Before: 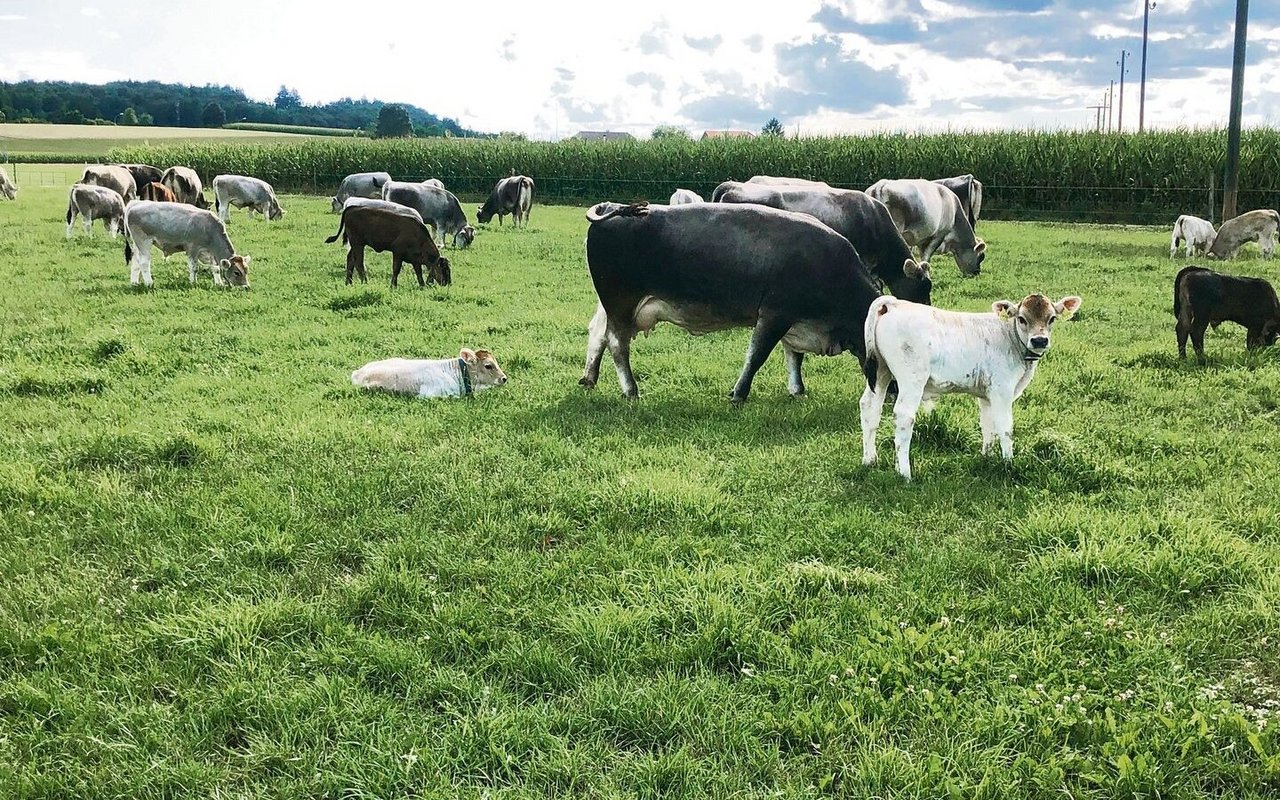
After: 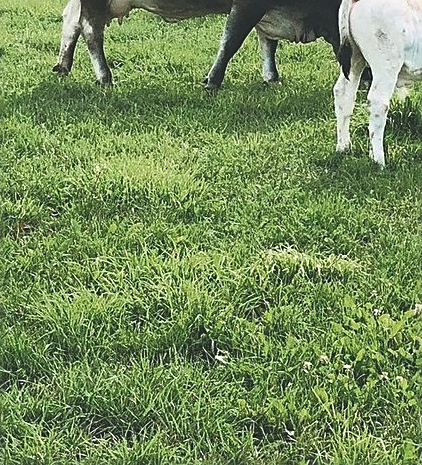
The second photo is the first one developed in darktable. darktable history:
crop: left 41.121%, top 39.18%, right 25.843%, bottom 2.681%
exposure: black level correction -0.021, exposure -0.034 EV, compensate highlight preservation false
sharpen: on, module defaults
